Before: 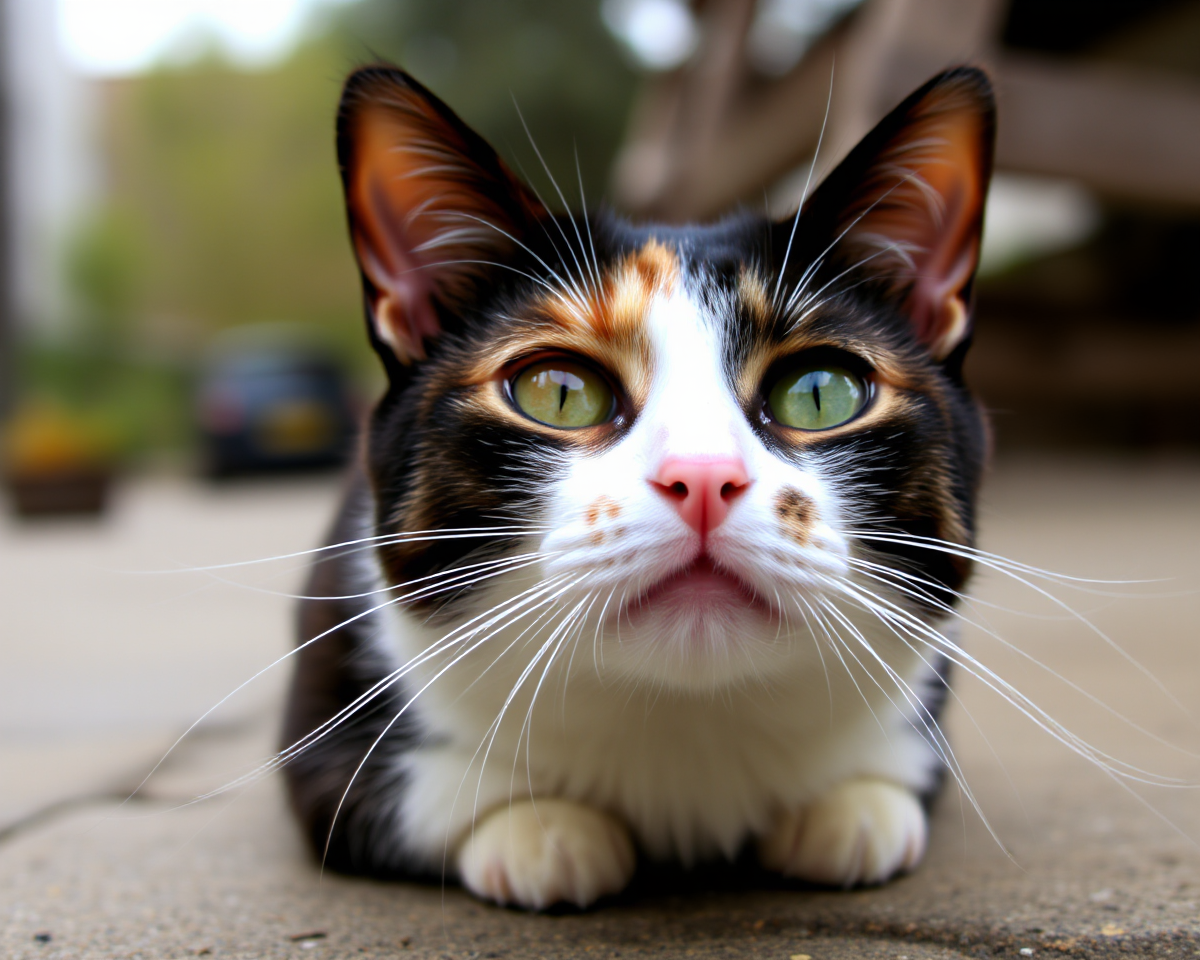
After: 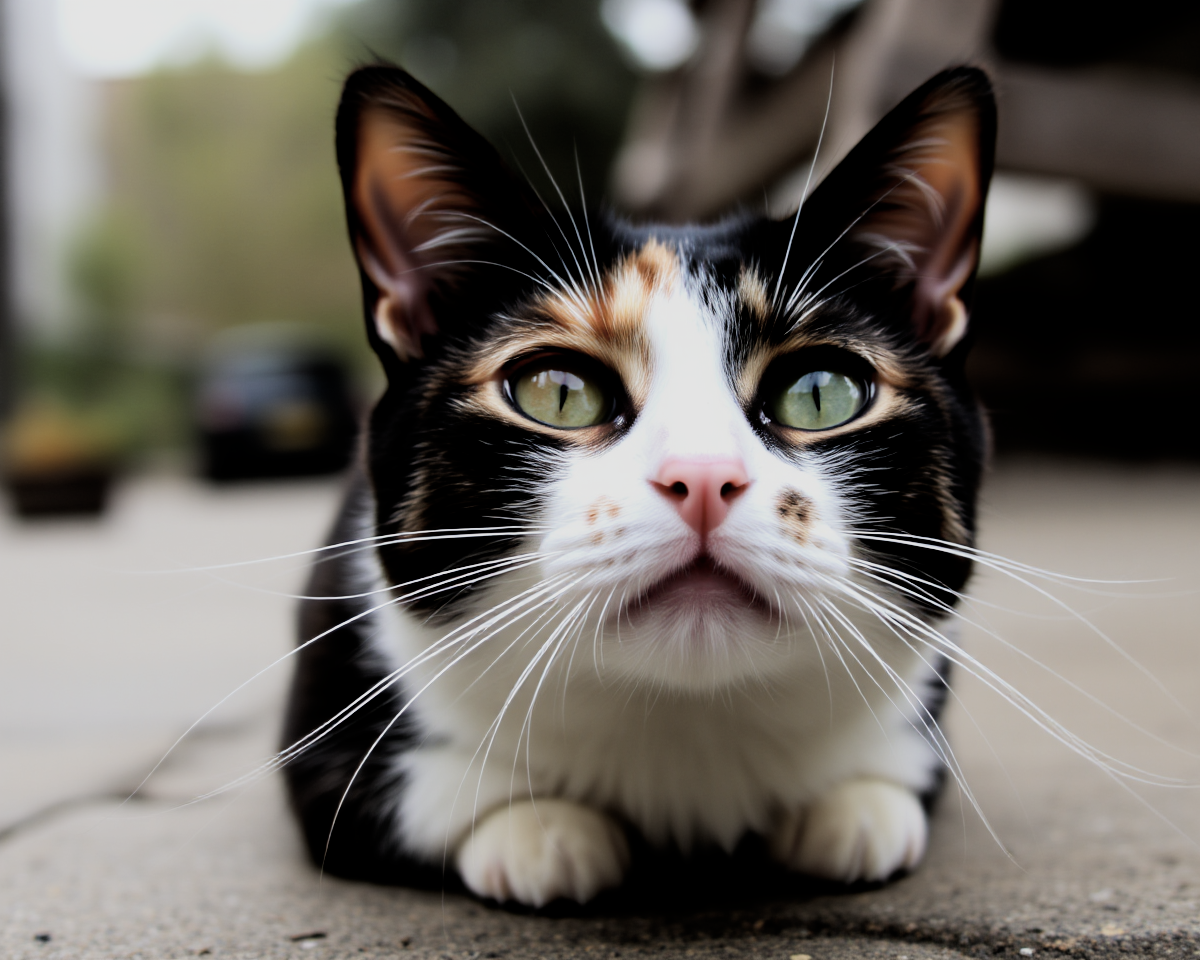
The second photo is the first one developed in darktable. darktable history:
filmic rgb: black relative exposure -5 EV, hardness 2.88, contrast 1.2, highlights saturation mix -30%
contrast brightness saturation: contrast 0.1, saturation -0.36
